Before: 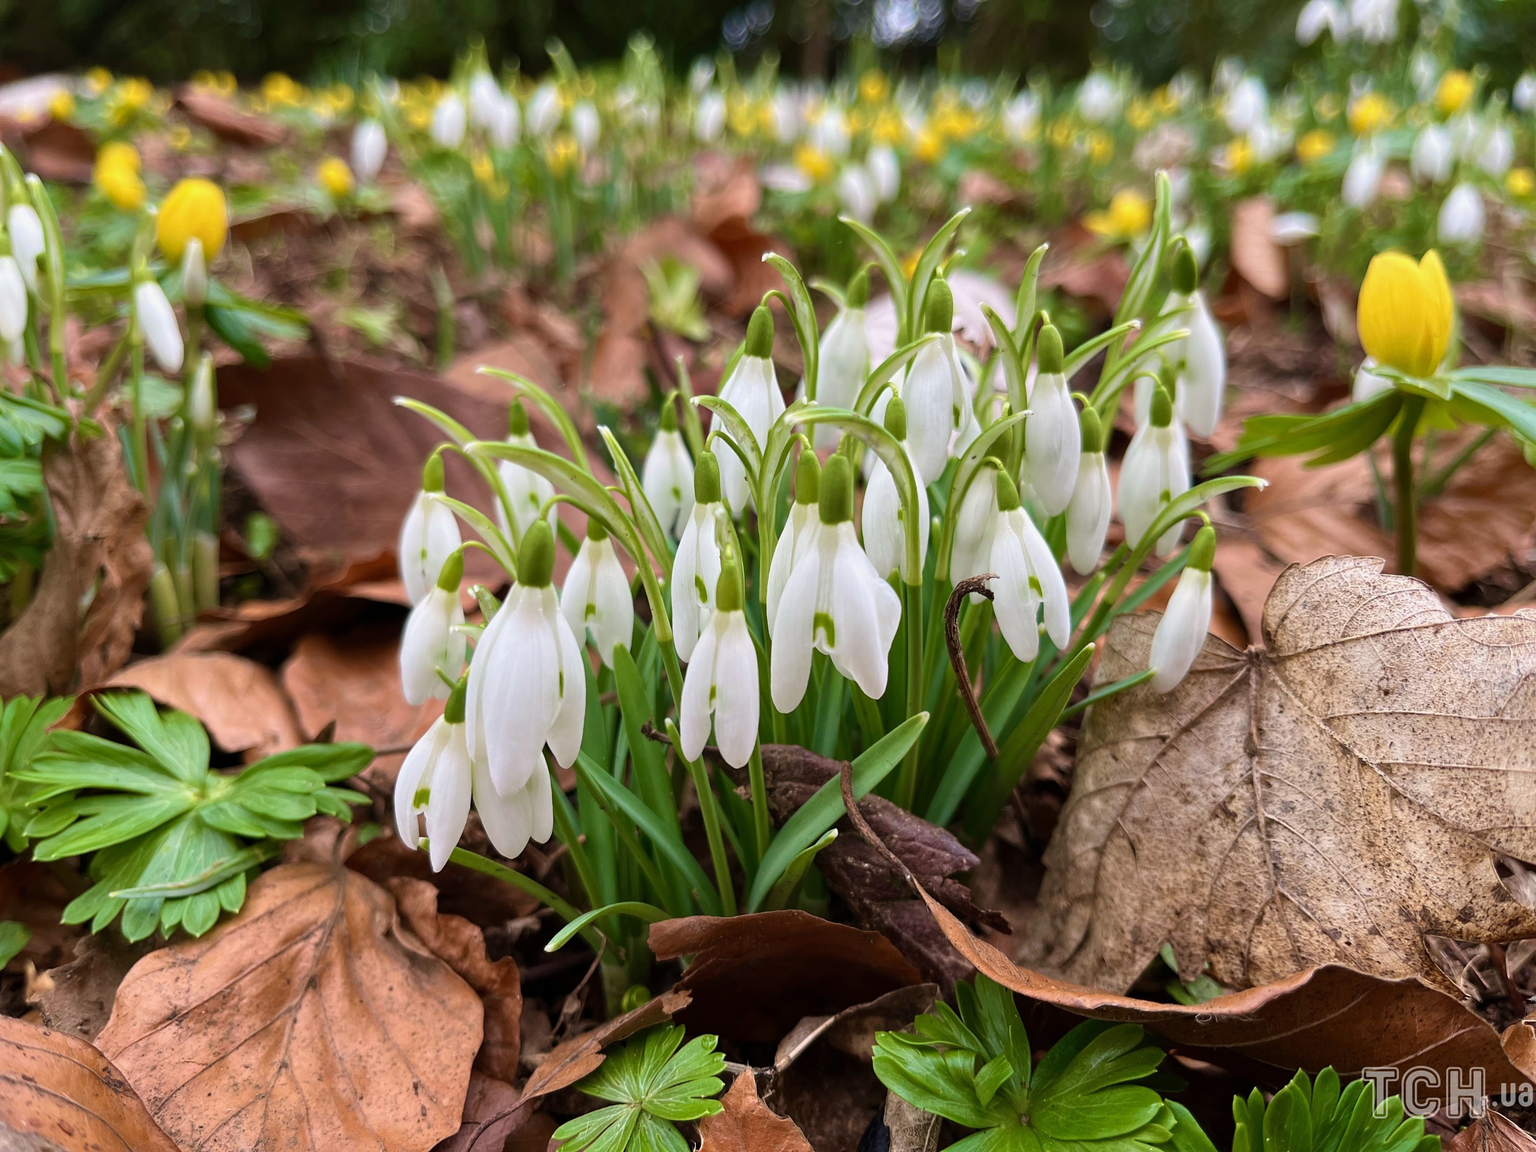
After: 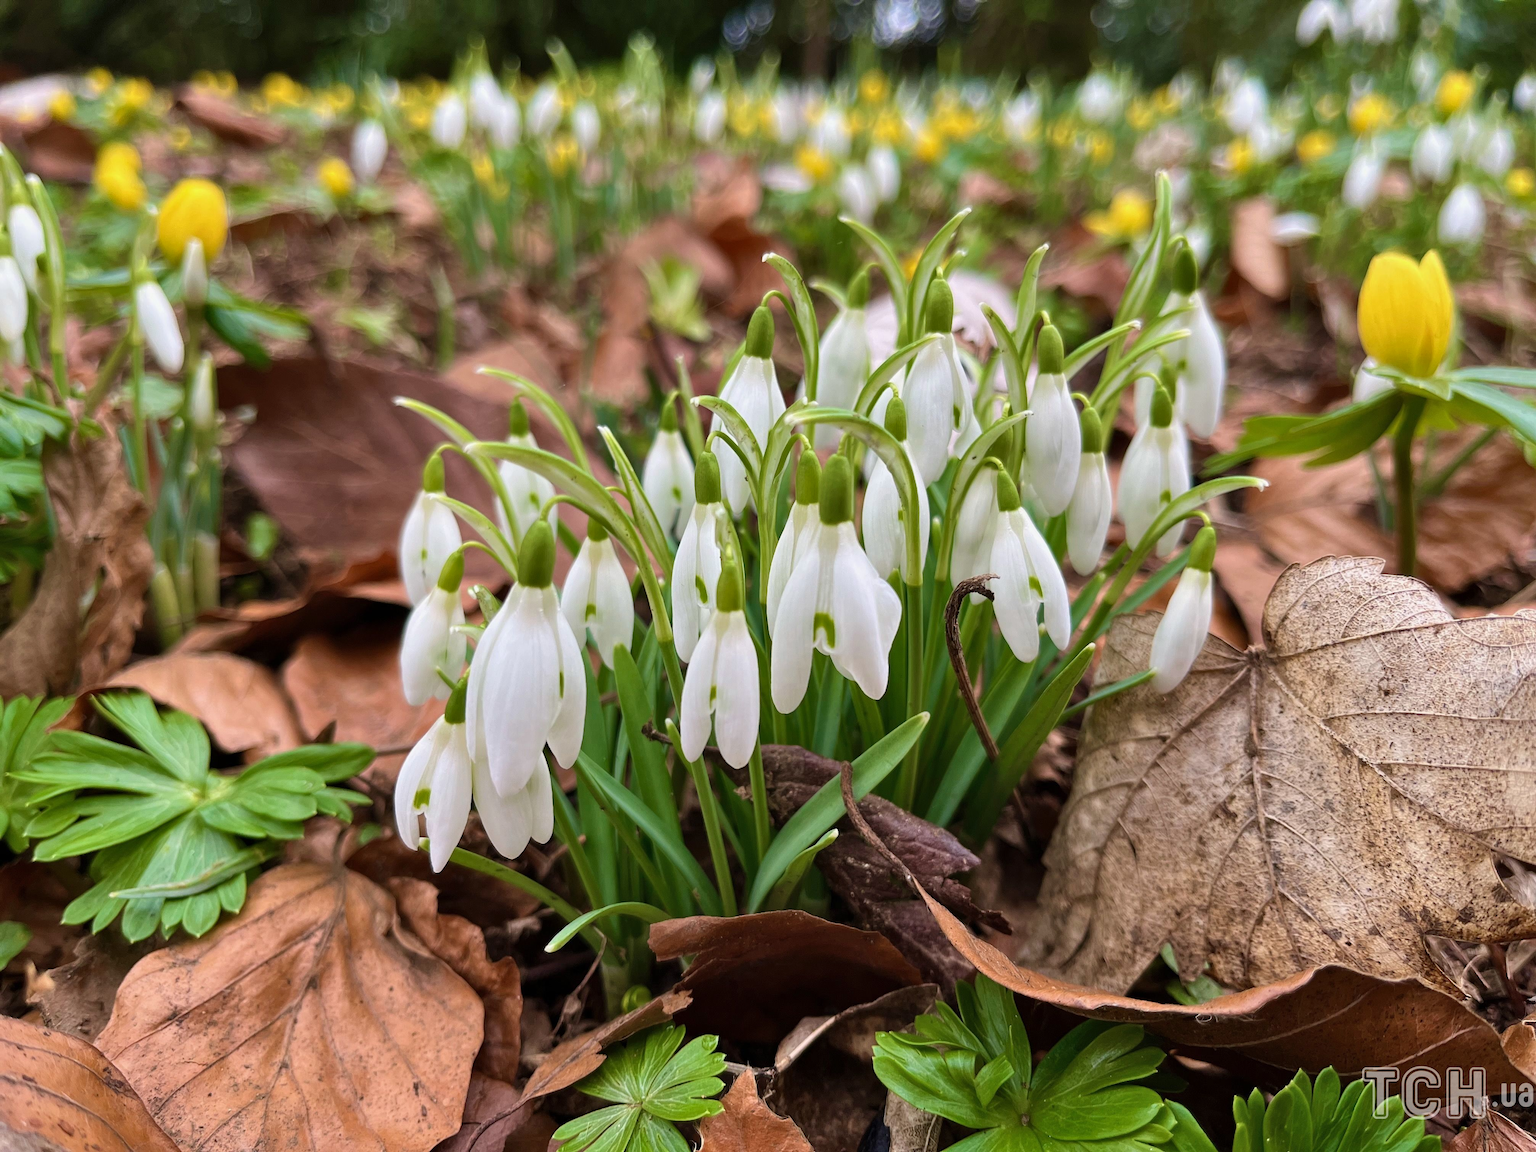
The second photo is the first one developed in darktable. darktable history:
shadows and highlights: shadows 31.62, highlights -31.94, highlights color adjustment 31.47%, soften with gaussian
tone equalizer: edges refinement/feathering 500, mask exposure compensation -1.57 EV, preserve details no
